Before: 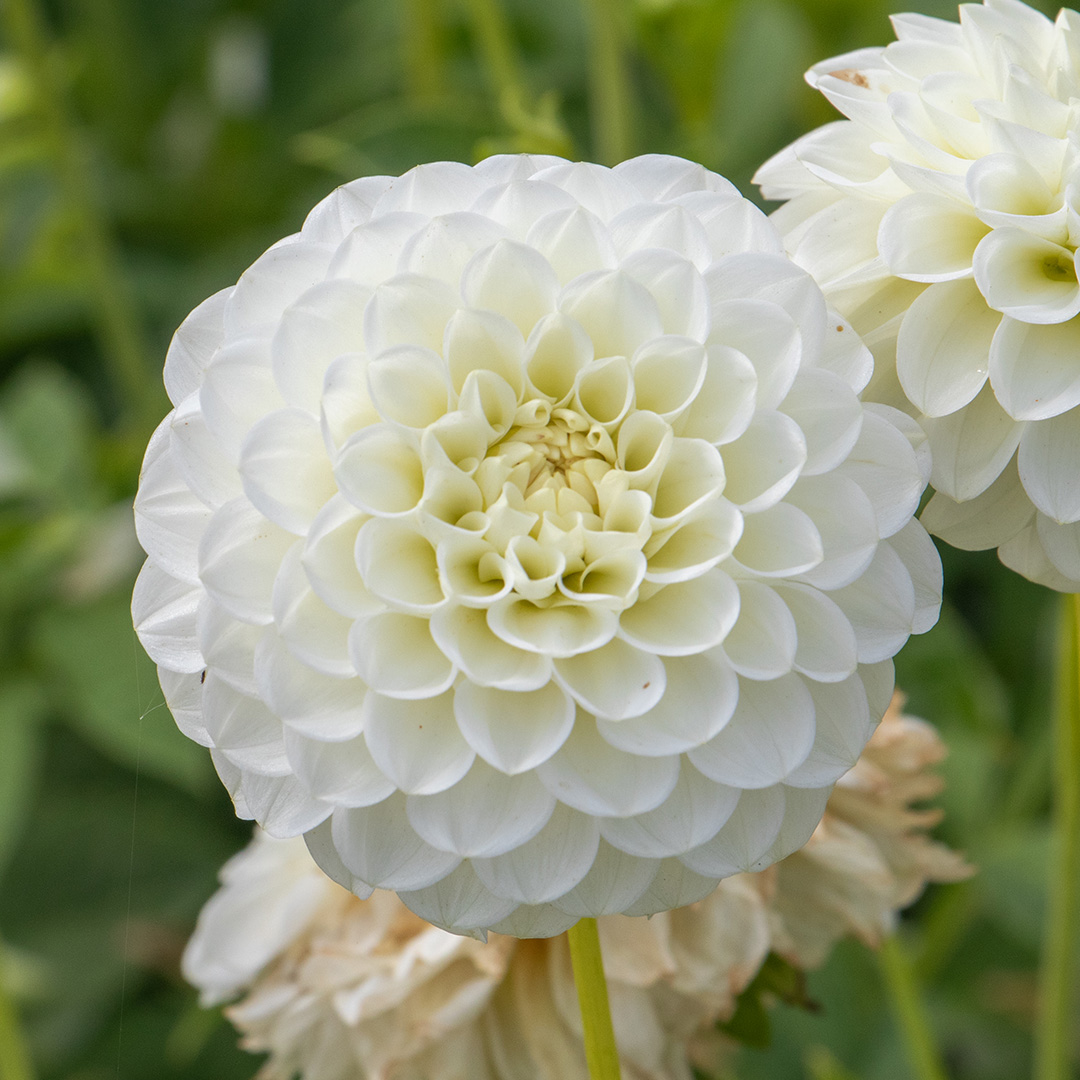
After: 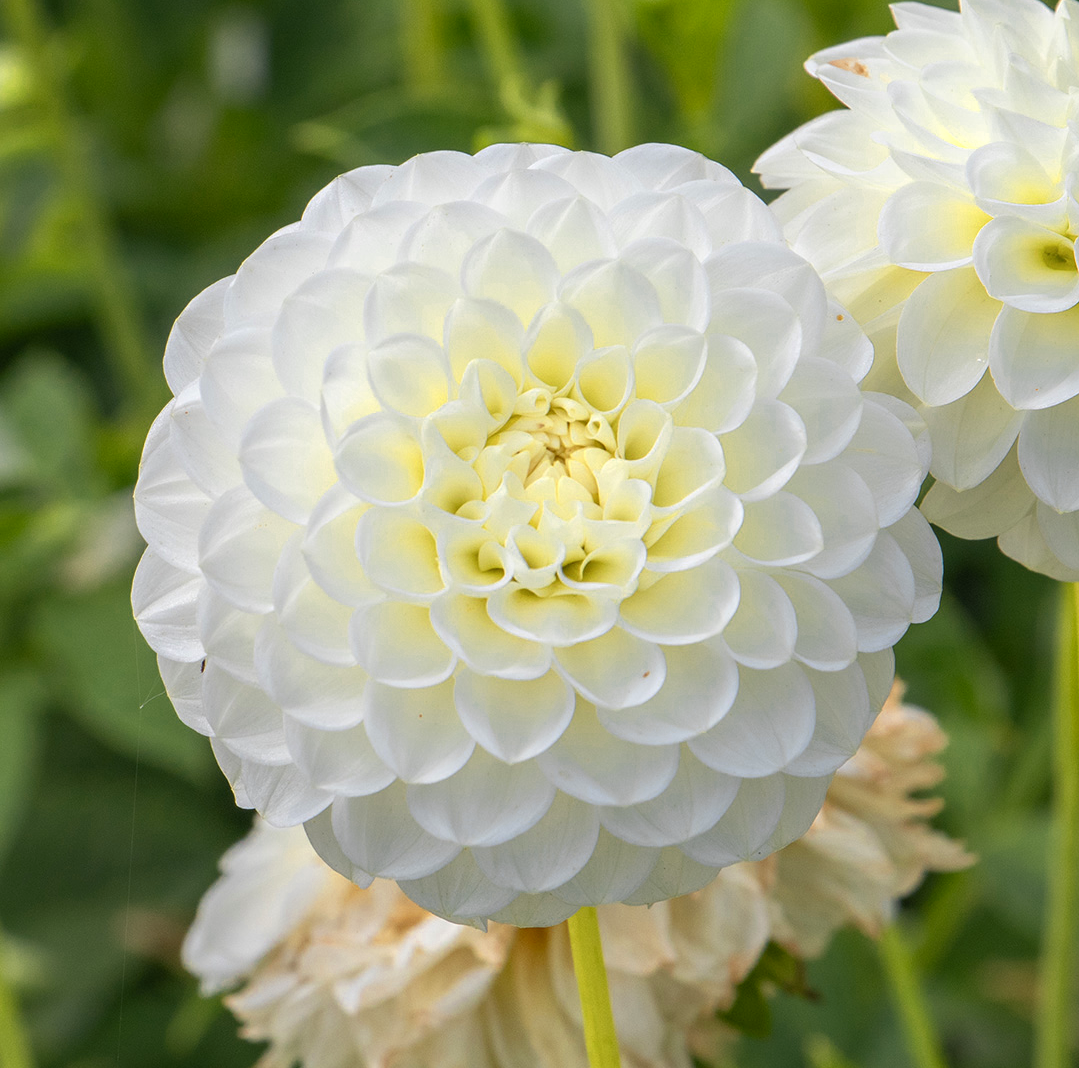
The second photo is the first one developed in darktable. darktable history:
crop: top 1.049%, right 0.001%
color zones: curves: ch0 [(0.004, 0.305) (0.261, 0.623) (0.389, 0.399) (0.708, 0.571) (0.947, 0.34)]; ch1 [(0.025, 0.645) (0.229, 0.584) (0.326, 0.551) (0.484, 0.262) (0.757, 0.643)]
